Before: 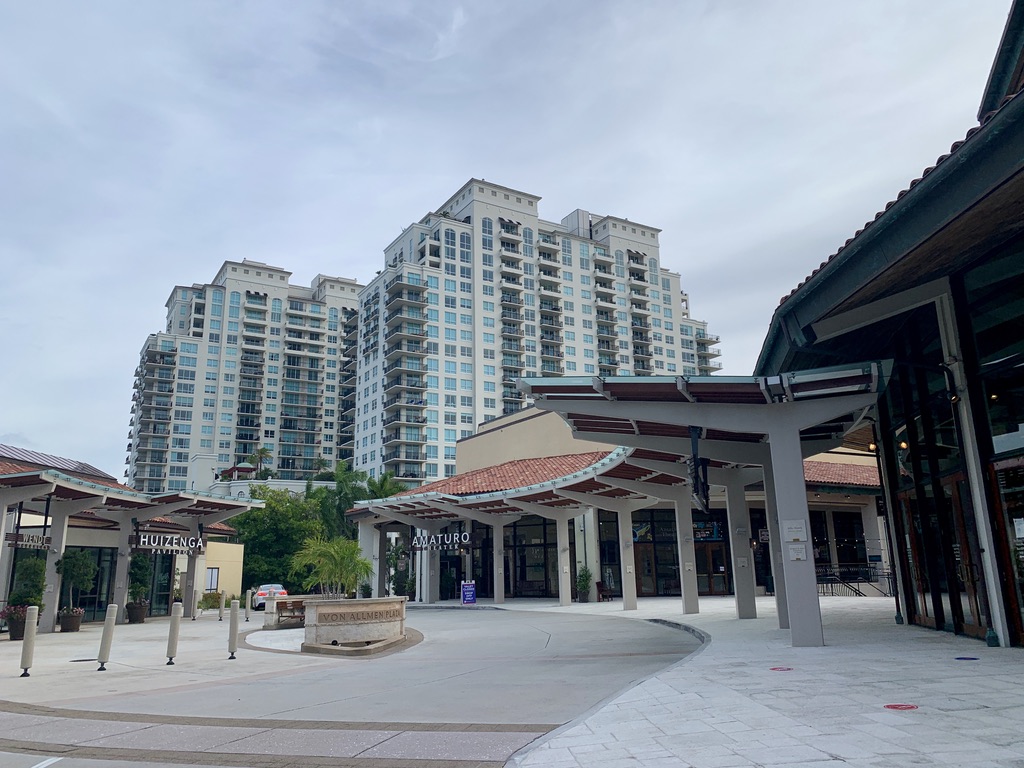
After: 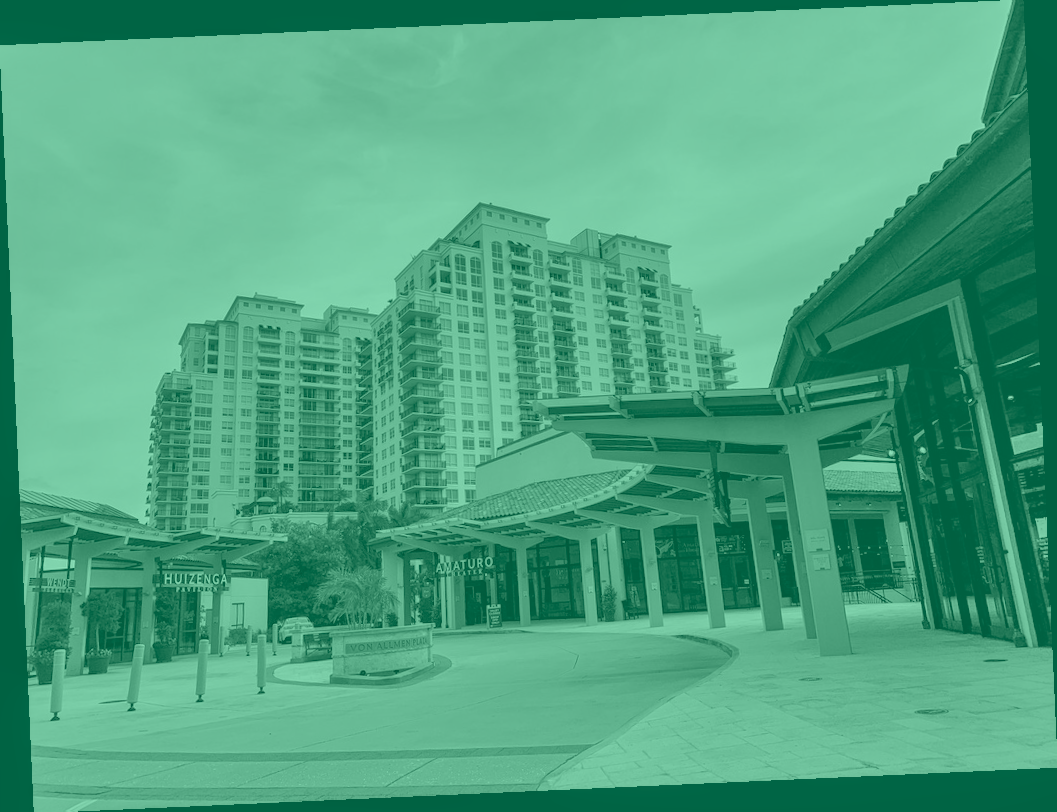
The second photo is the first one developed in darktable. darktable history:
colorize: hue 147.6°, saturation 65%, lightness 21.64%
shadows and highlights: low approximation 0.01, soften with gaussian
local contrast: detail 130%
rotate and perspective: rotation -2.56°, automatic cropping off
